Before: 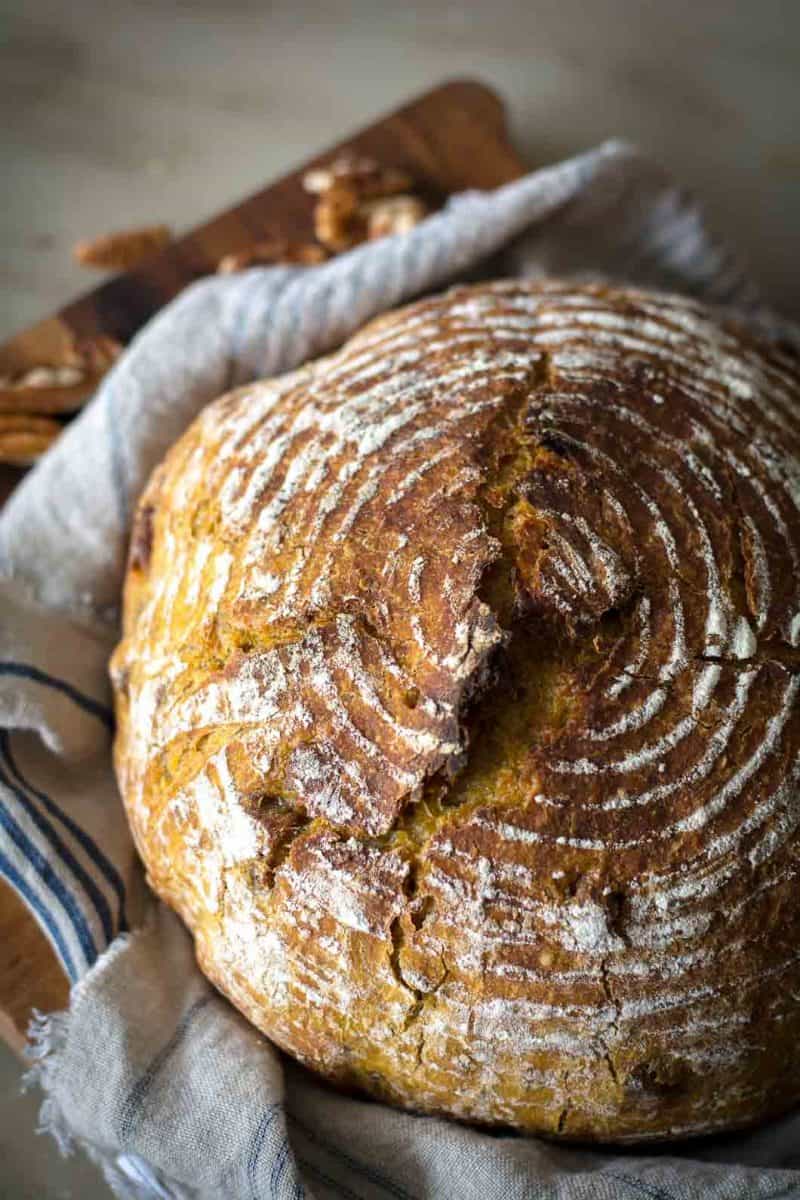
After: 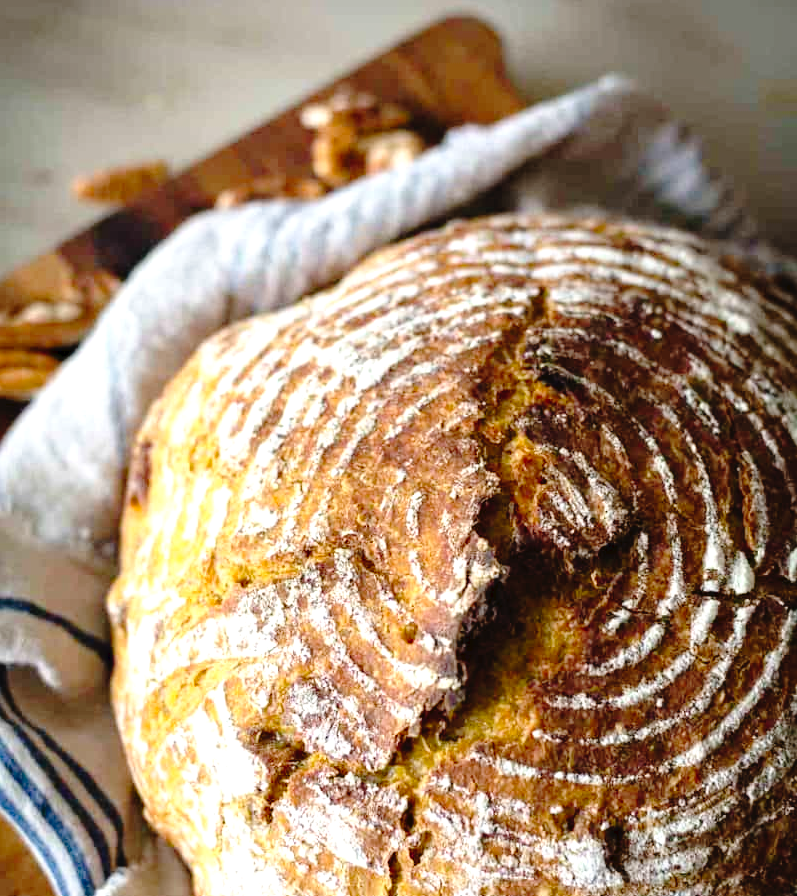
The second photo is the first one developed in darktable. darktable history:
crop: left 0.275%, top 5.49%, bottom 19.804%
exposure: exposure 0.58 EV, compensate exposure bias true, compensate highlight preservation false
haze removal: strength 0.092, compatibility mode true, adaptive false
tone curve: curves: ch0 [(0, 0) (0.003, 0.025) (0.011, 0.027) (0.025, 0.032) (0.044, 0.037) (0.069, 0.044) (0.1, 0.054) (0.136, 0.084) (0.177, 0.128) (0.224, 0.196) (0.277, 0.281) (0.335, 0.376) (0.399, 0.461) (0.468, 0.534) (0.543, 0.613) (0.623, 0.692) (0.709, 0.77) (0.801, 0.849) (0.898, 0.934) (1, 1)], preserve colors none
